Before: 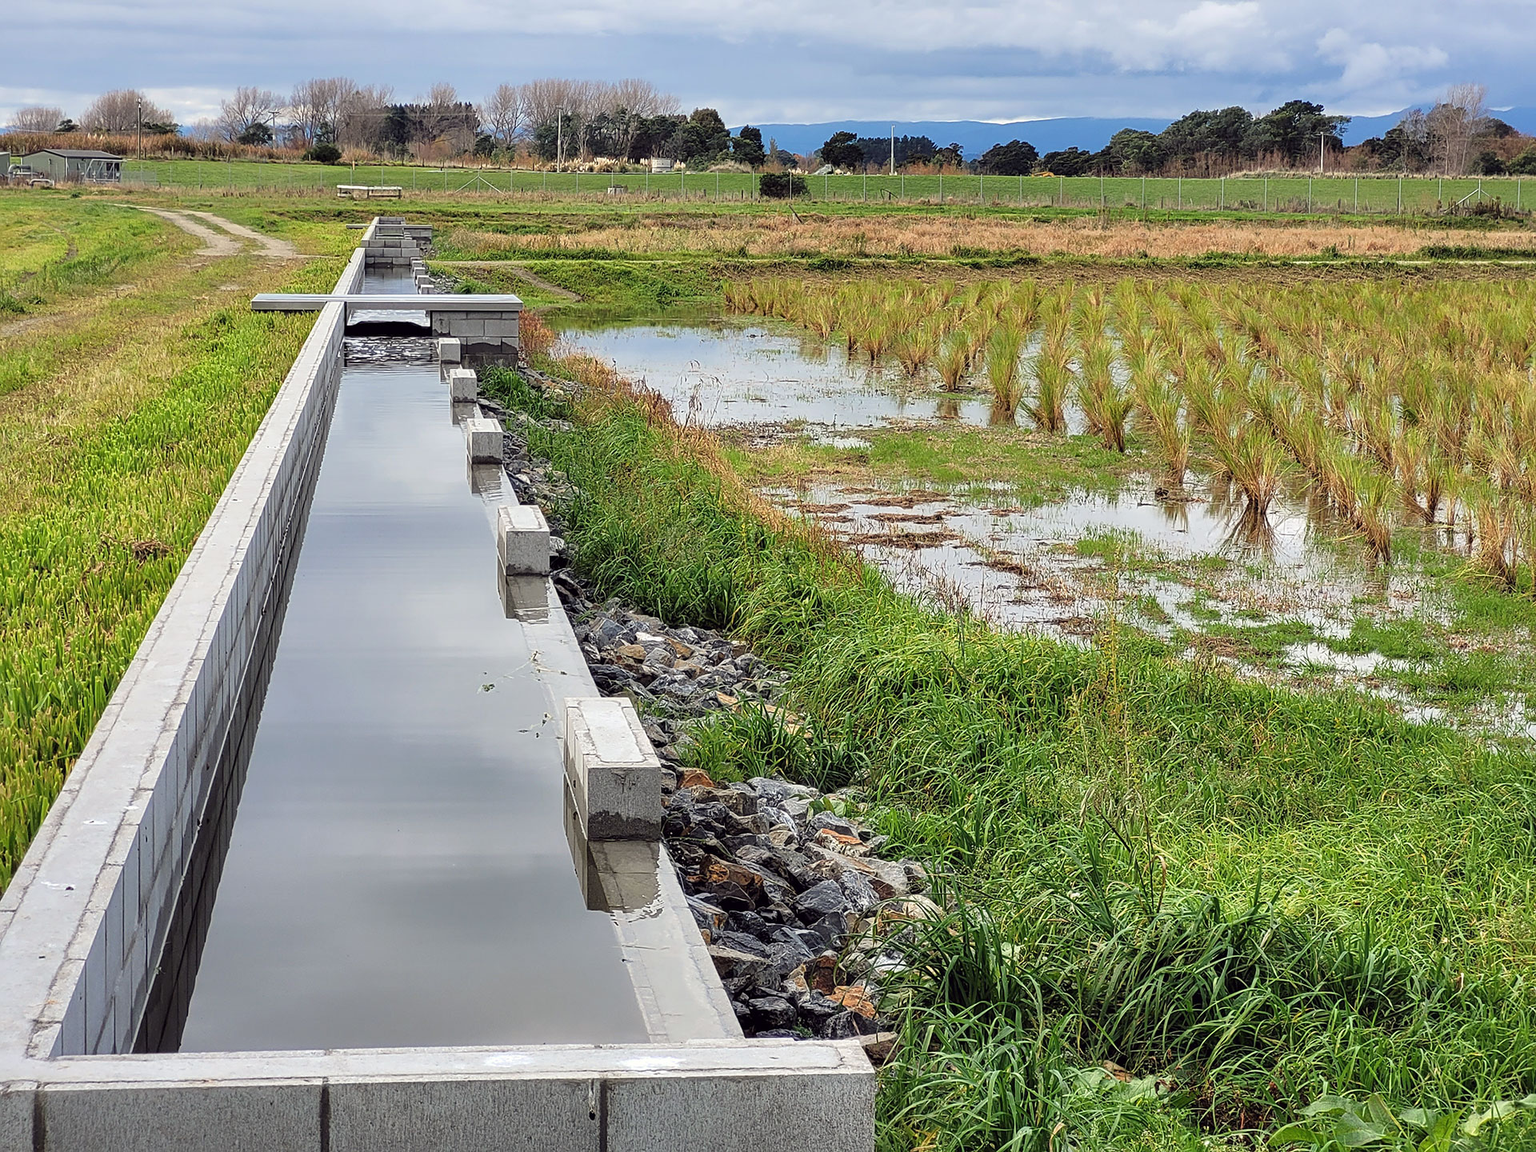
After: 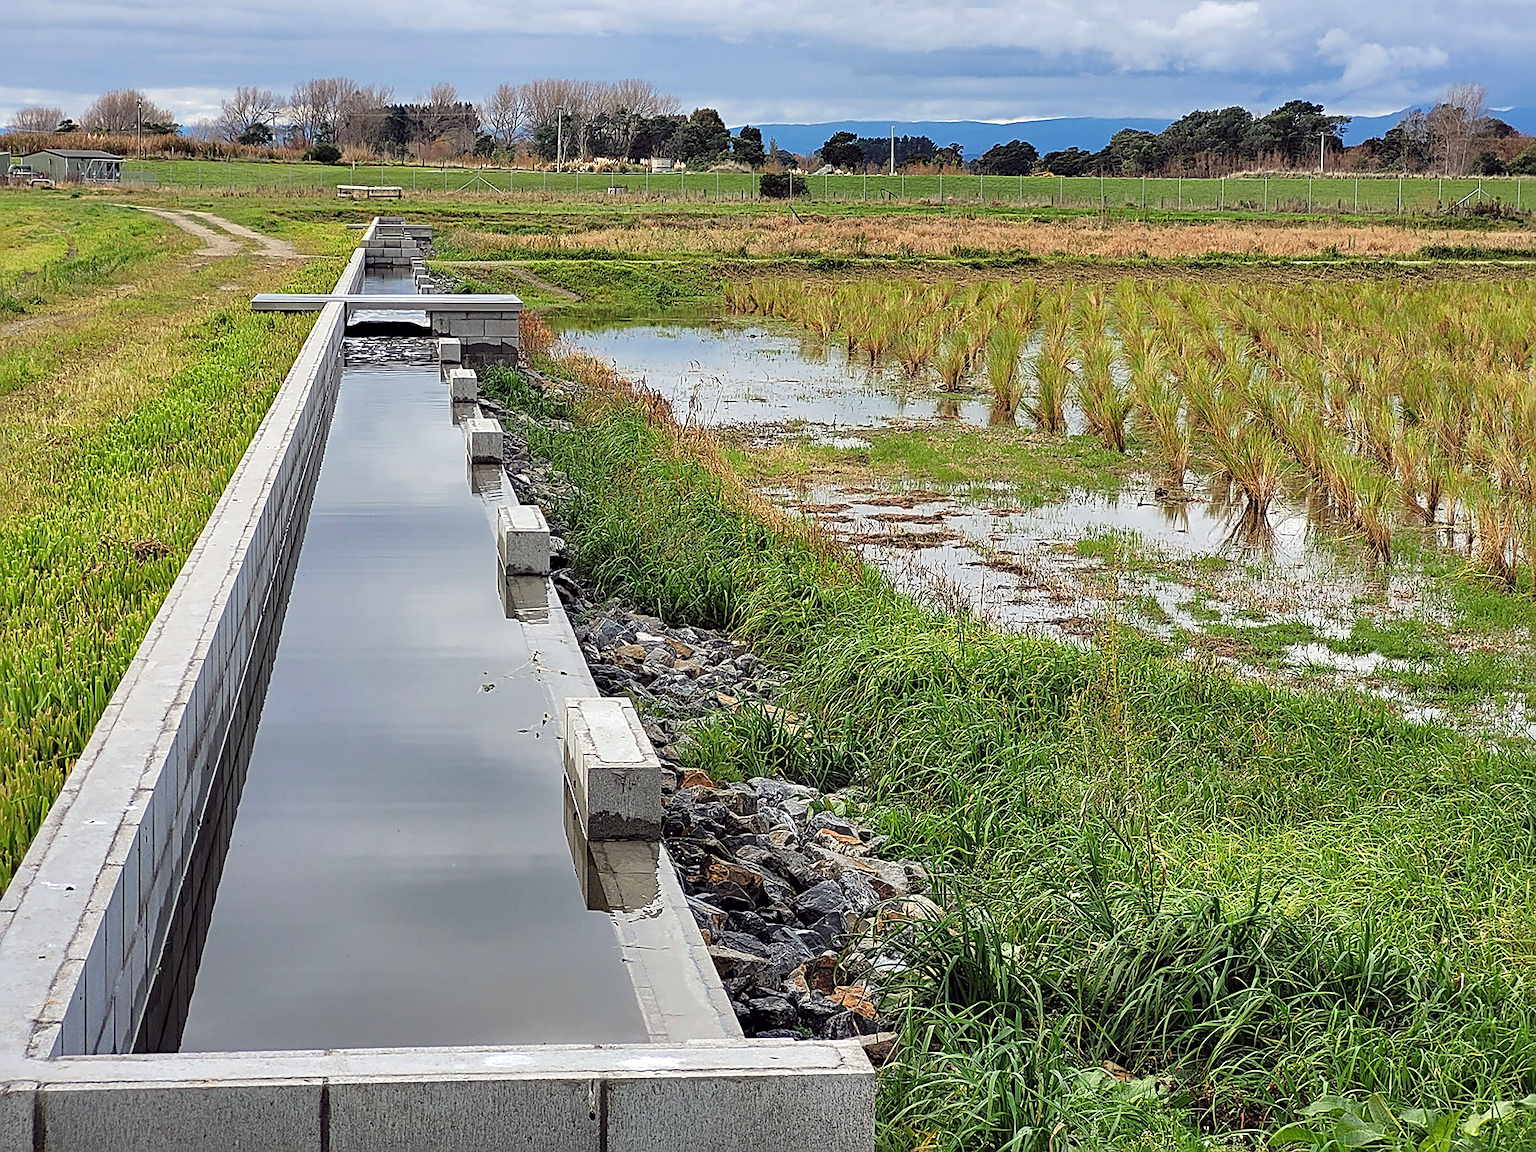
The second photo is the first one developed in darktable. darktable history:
haze removal: compatibility mode true, adaptive false
sharpen: radius 2.529, amount 0.323
